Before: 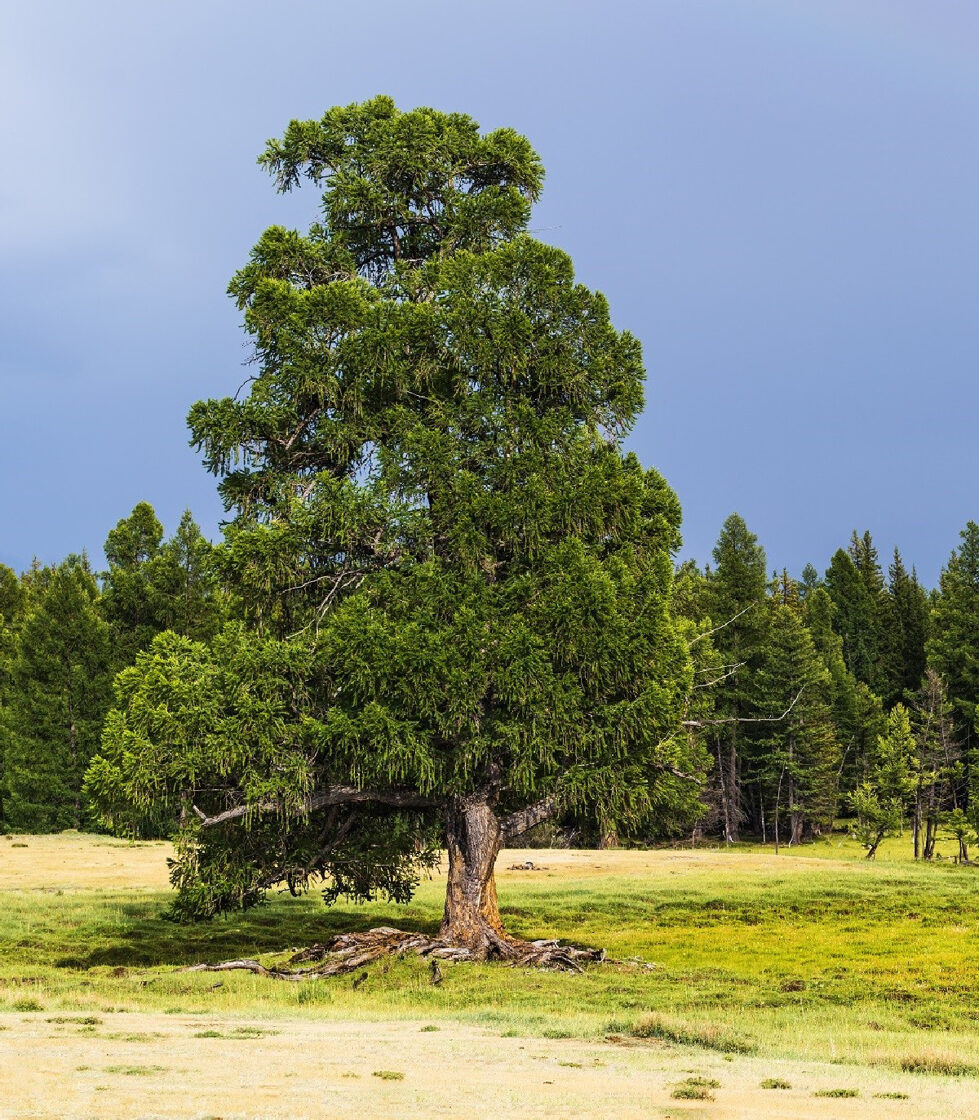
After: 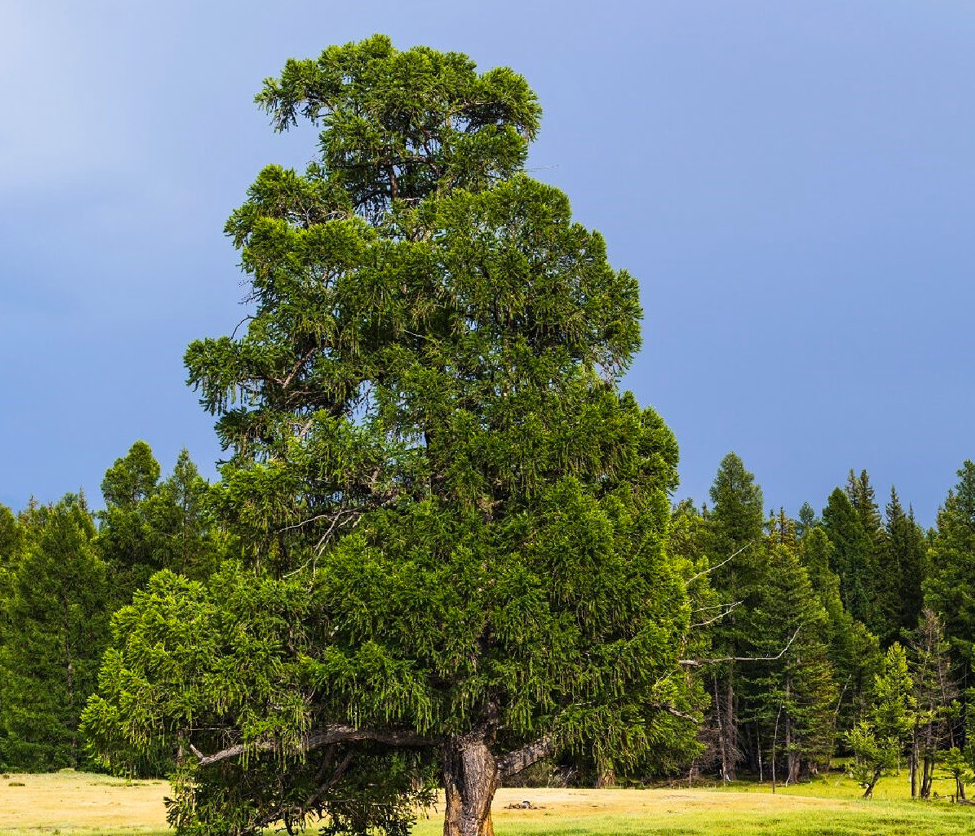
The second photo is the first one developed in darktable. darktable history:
contrast brightness saturation: contrast 0.04, saturation 0.16
tone equalizer: on, module defaults
crop: left 0.387%, top 5.469%, bottom 19.809%
